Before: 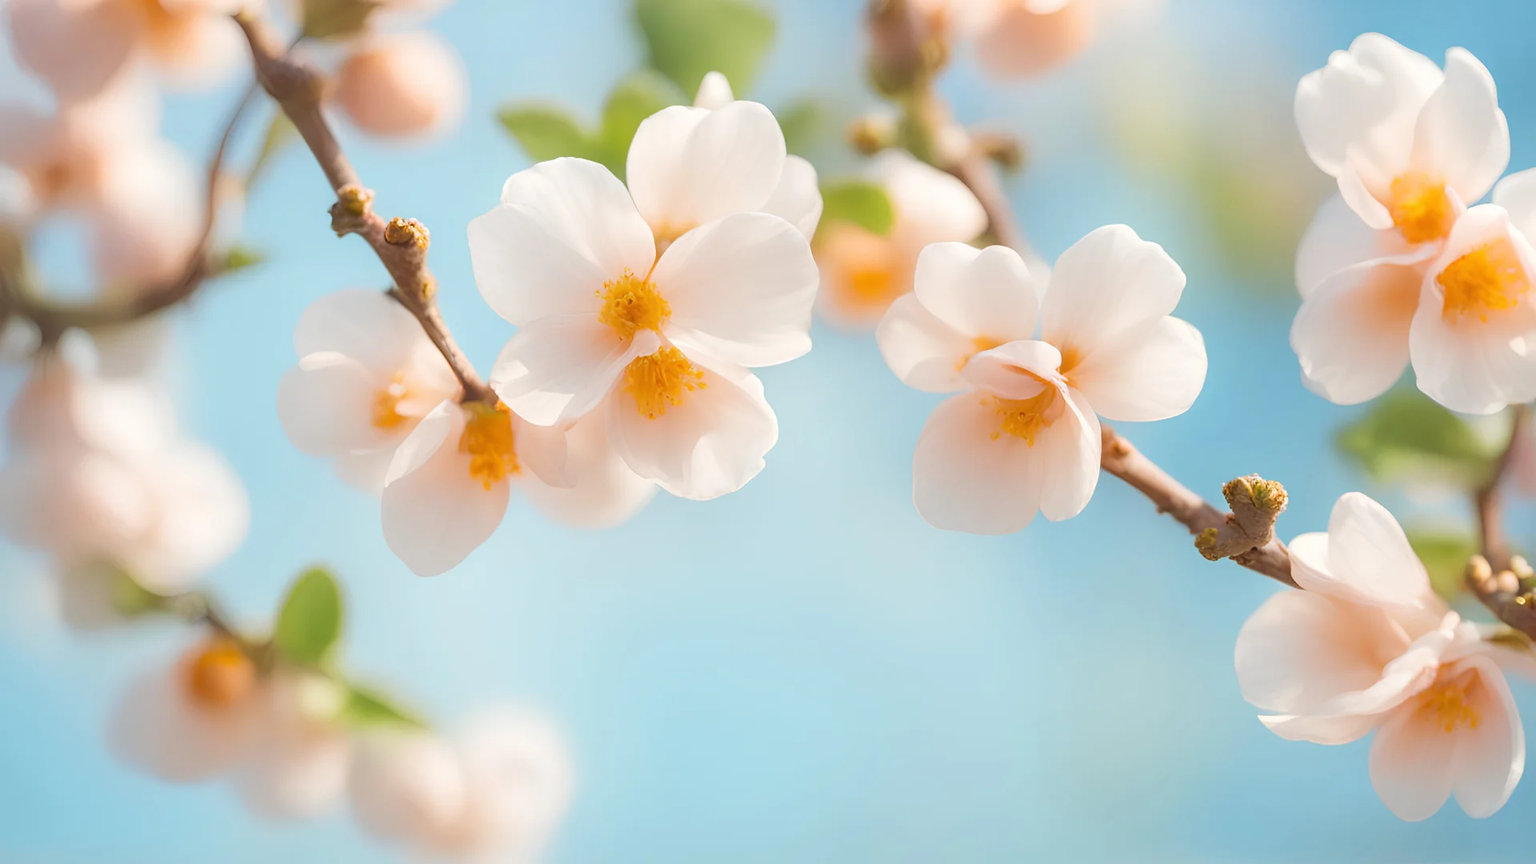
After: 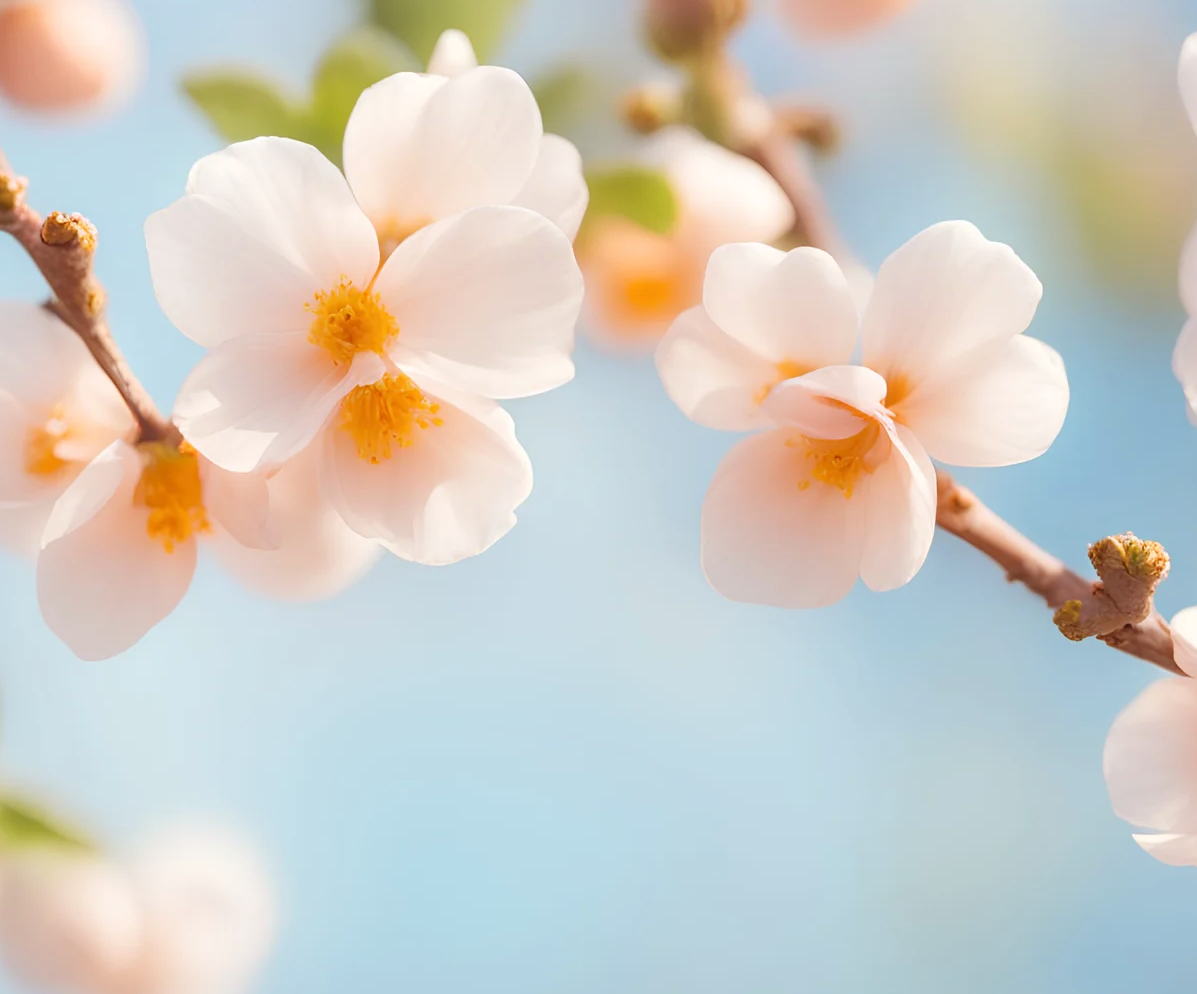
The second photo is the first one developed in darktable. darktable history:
crop and rotate: left 22.918%, top 5.629%, right 14.711%, bottom 2.247%
rgb levels: mode RGB, independent channels, levels [[0, 0.474, 1], [0, 0.5, 1], [0, 0.5, 1]]
